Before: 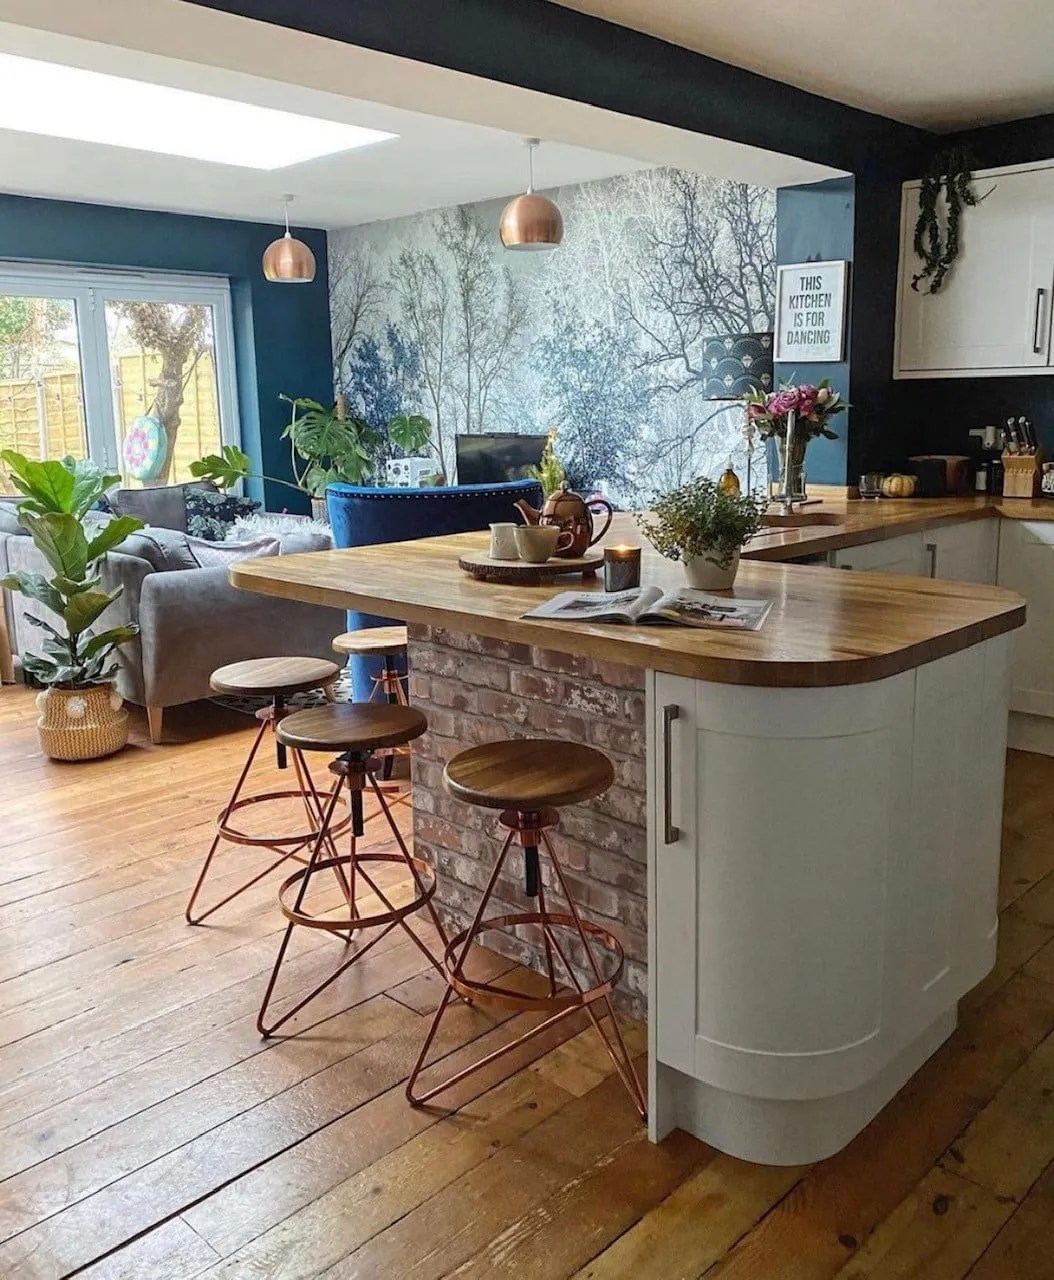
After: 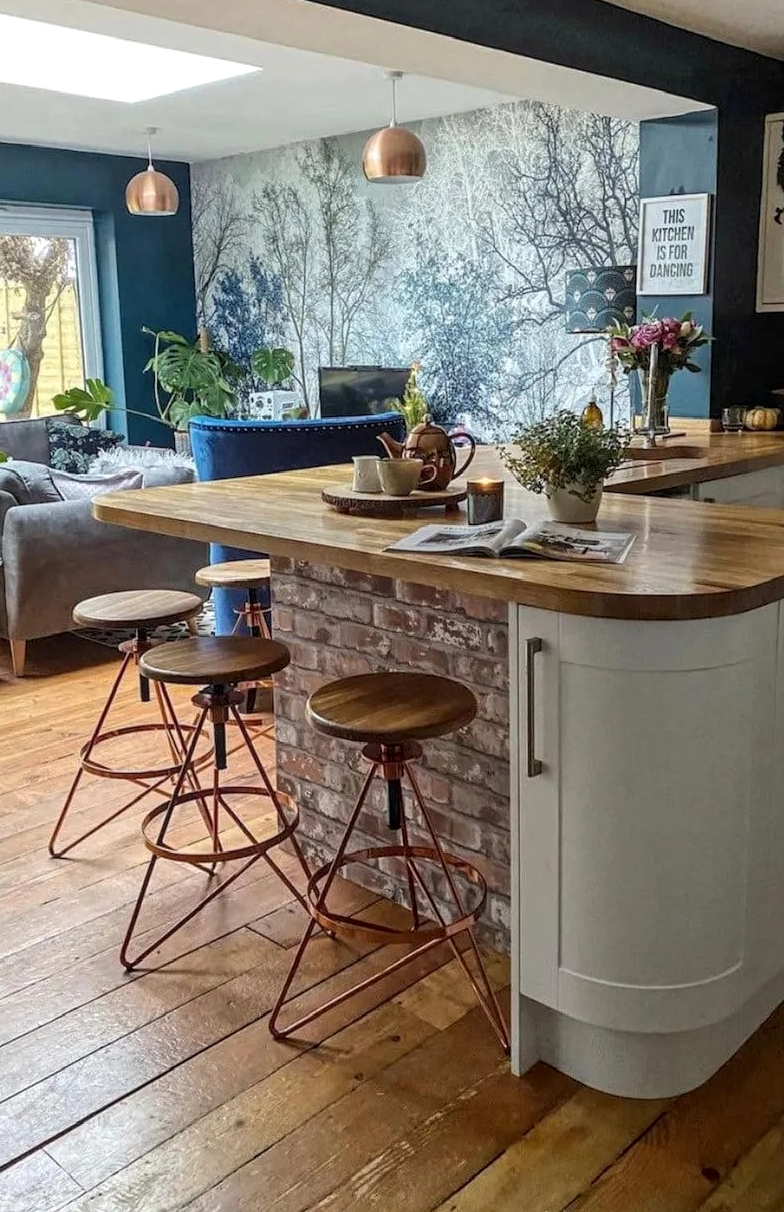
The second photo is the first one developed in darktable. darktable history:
crop and rotate: left 13.003%, top 5.285%, right 12.611%
local contrast: on, module defaults
